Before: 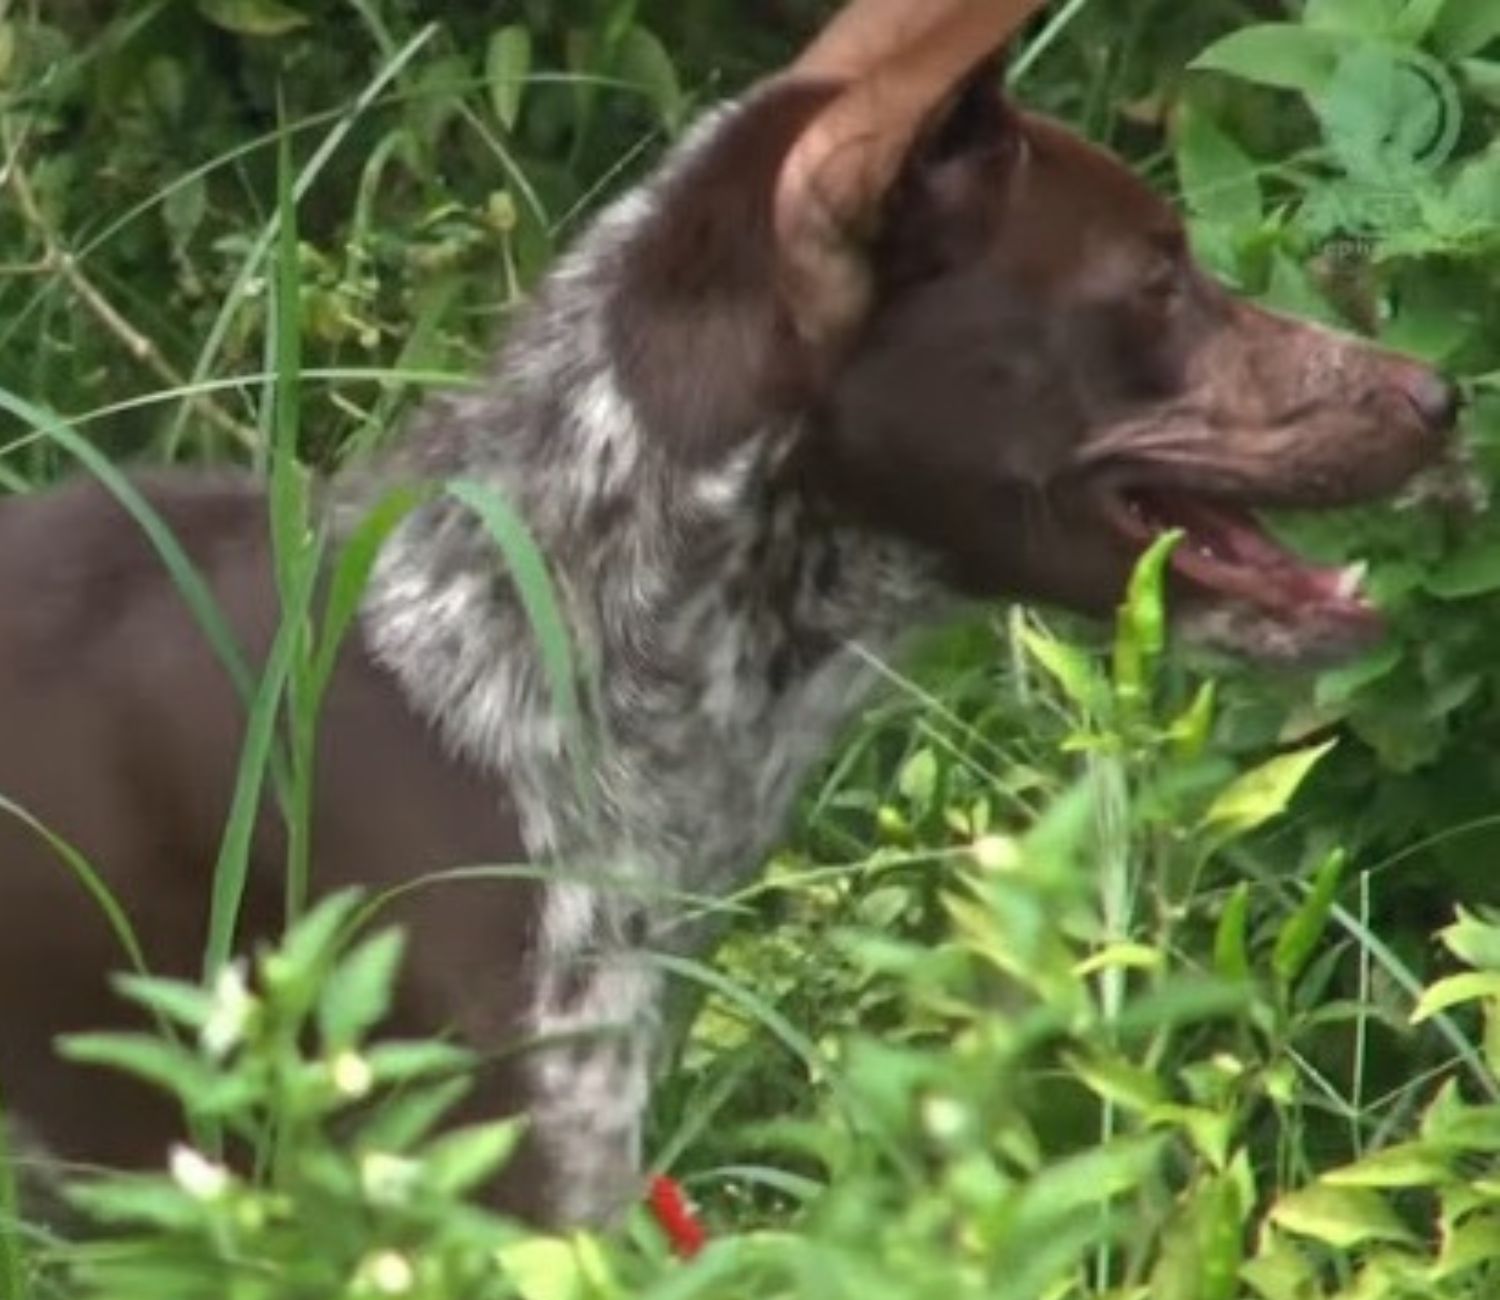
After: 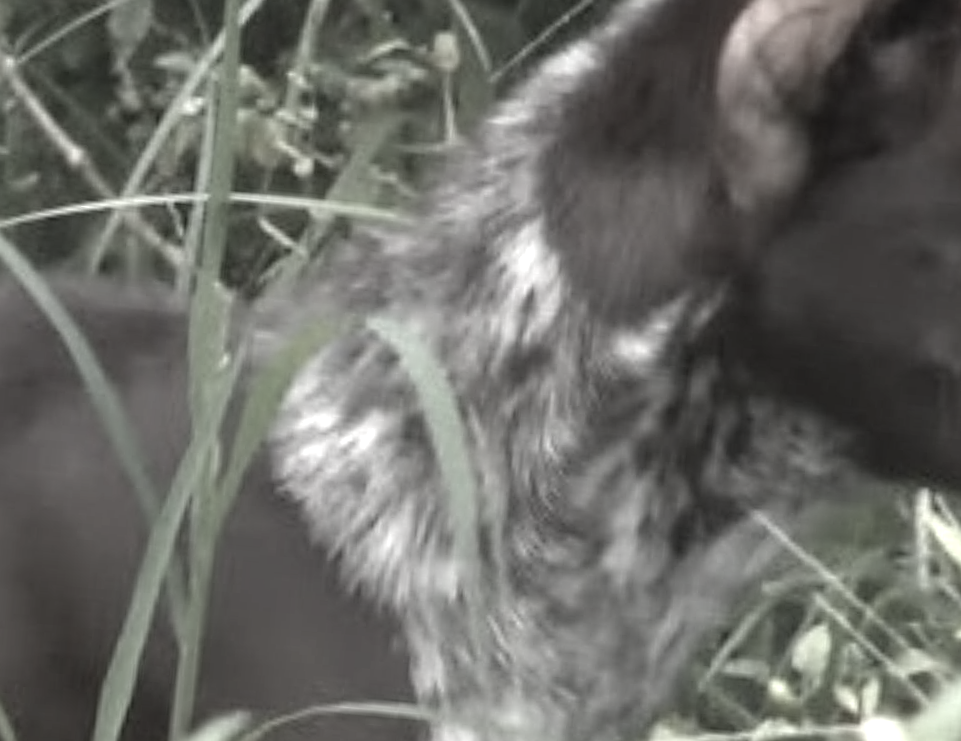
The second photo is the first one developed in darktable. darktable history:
color correction: saturation 0.2
sharpen: on, module defaults
crop and rotate: angle -4.99°, left 2.122%, top 6.945%, right 27.566%, bottom 30.519%
exposure: black level correction 0, exposure 0.4 EV, compensate exposure bias true, compensate highlight preservation false
